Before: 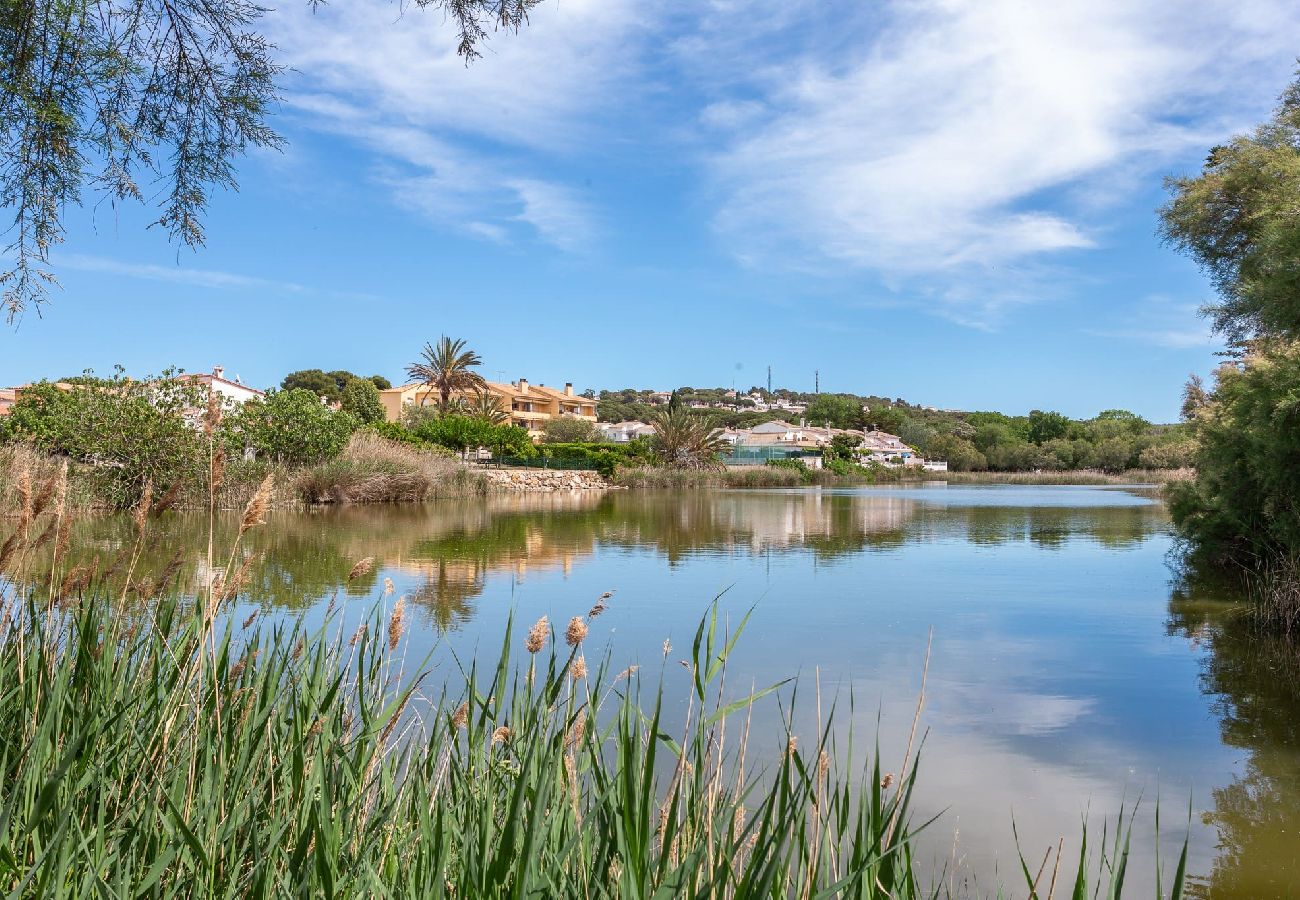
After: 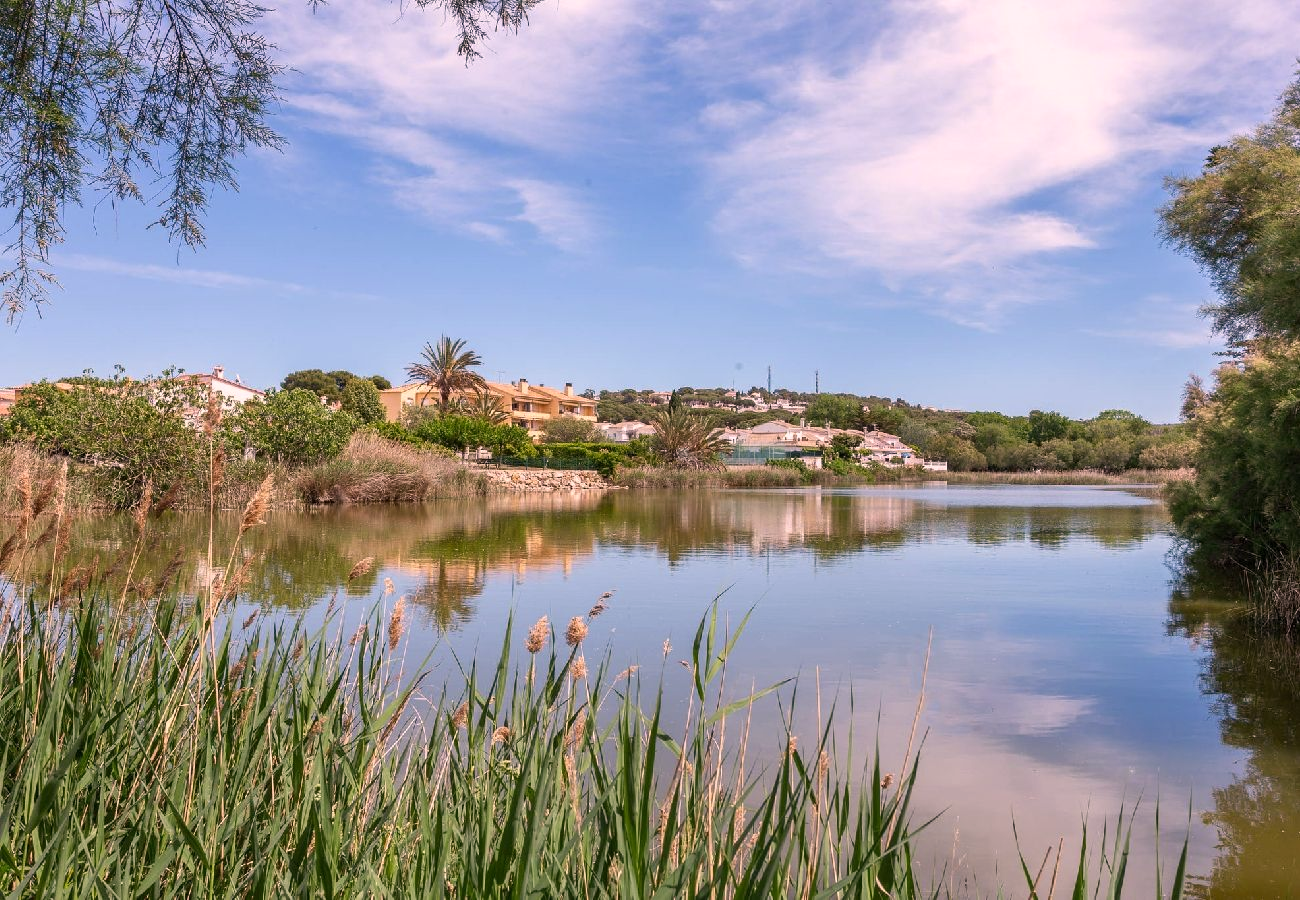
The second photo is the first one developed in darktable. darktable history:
color correction: highlights a* 12.88, highlights b* 5.38
